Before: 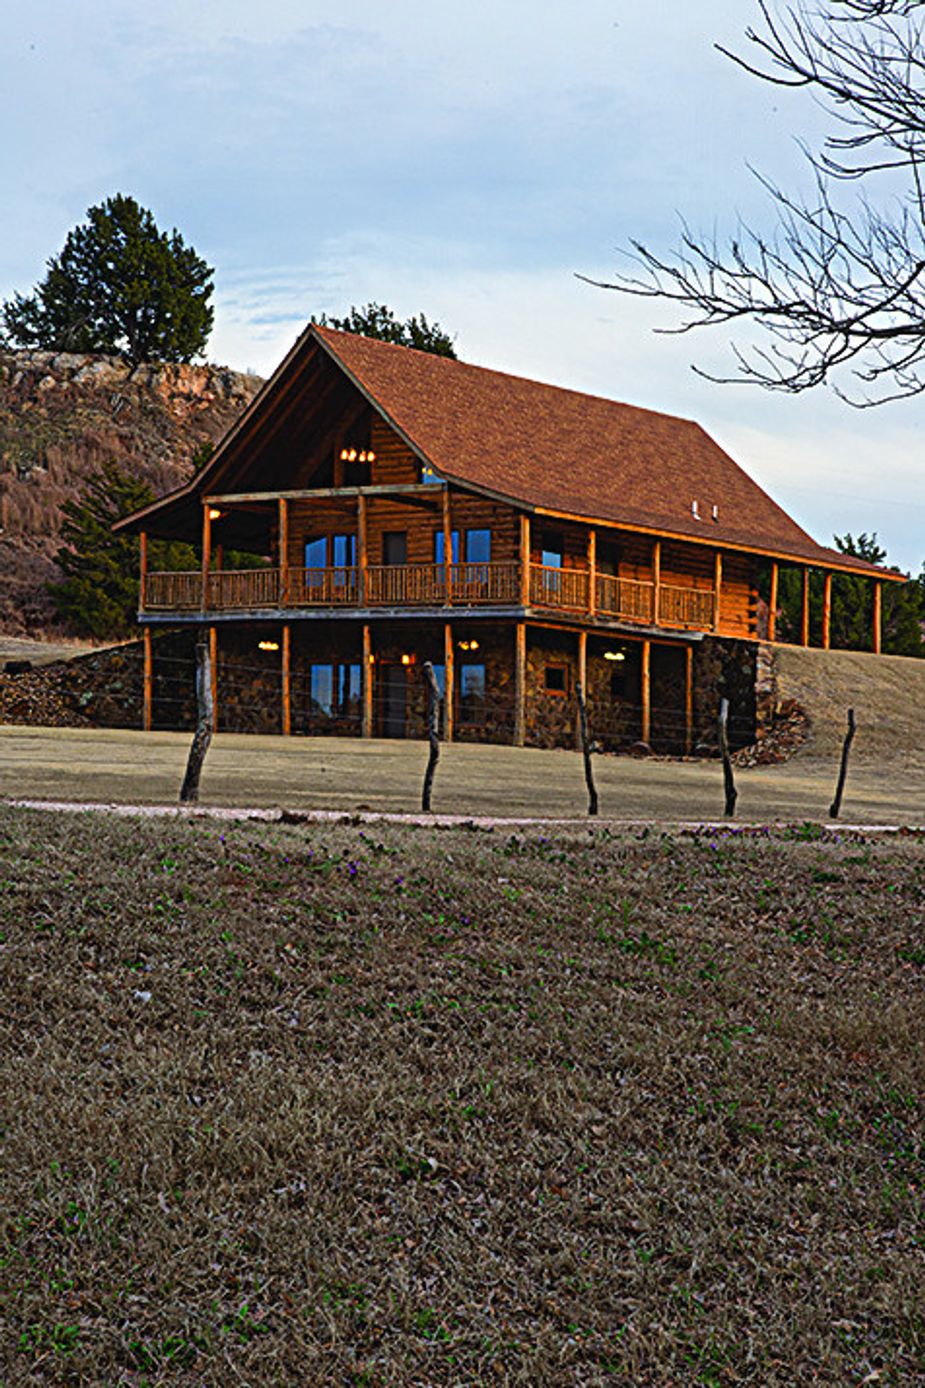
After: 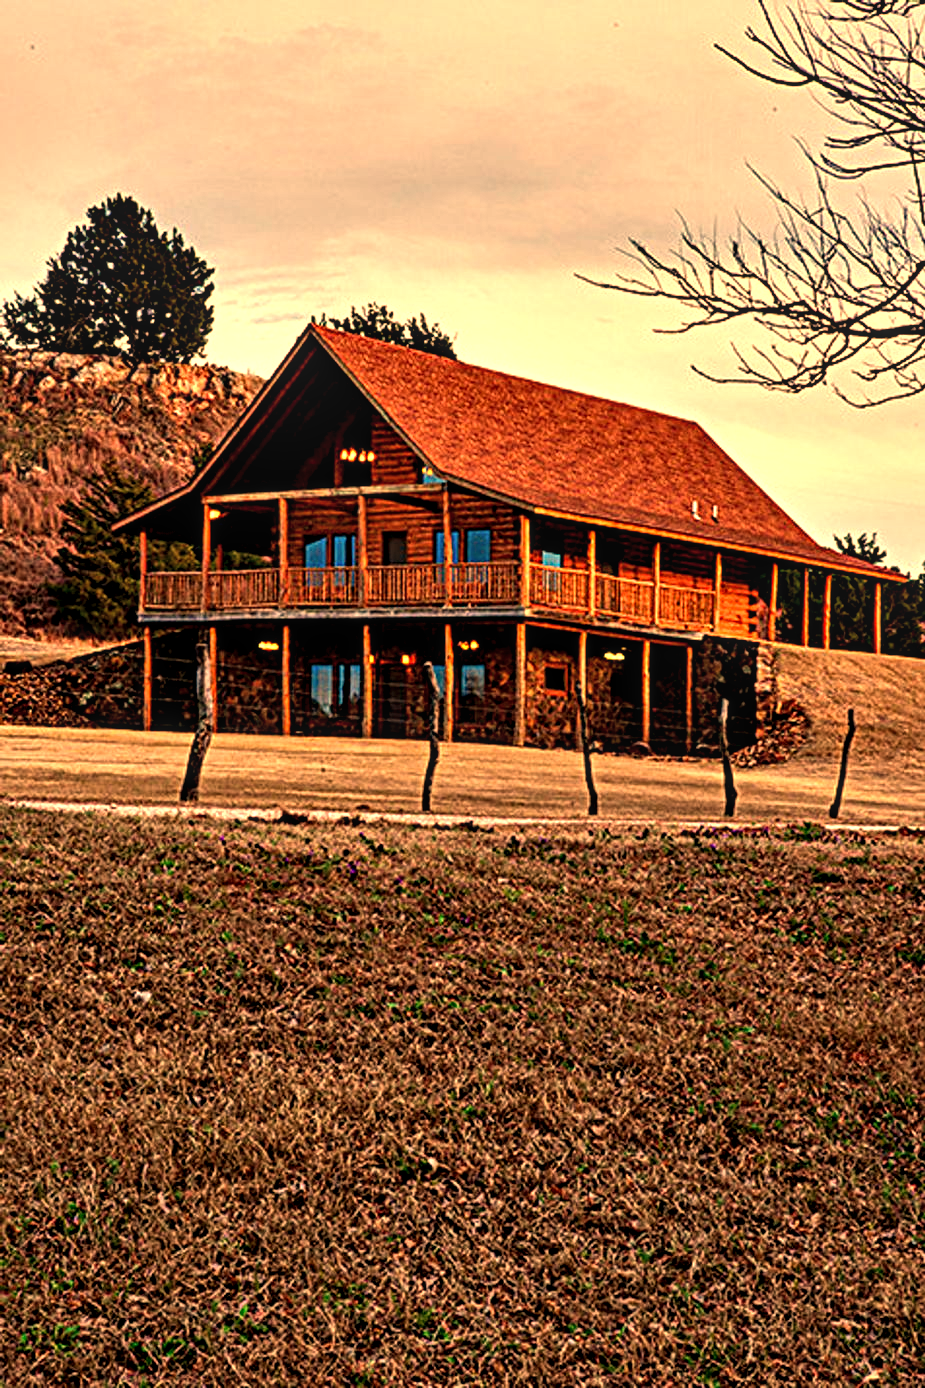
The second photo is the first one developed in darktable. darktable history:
contrast equalizer: octaves 7, y [[0.6 ×6], [0.55 ×6], [0 ×6], [0 ×6], [0 ×6]]
color balance: mode lift, gamma, gain (sRGB), lift [0.97, 1, 1, 1], gamma [1.03, 1, 1, 1]
local contrast: on, module defaults
white balance: red 1.467, blue 0.684
